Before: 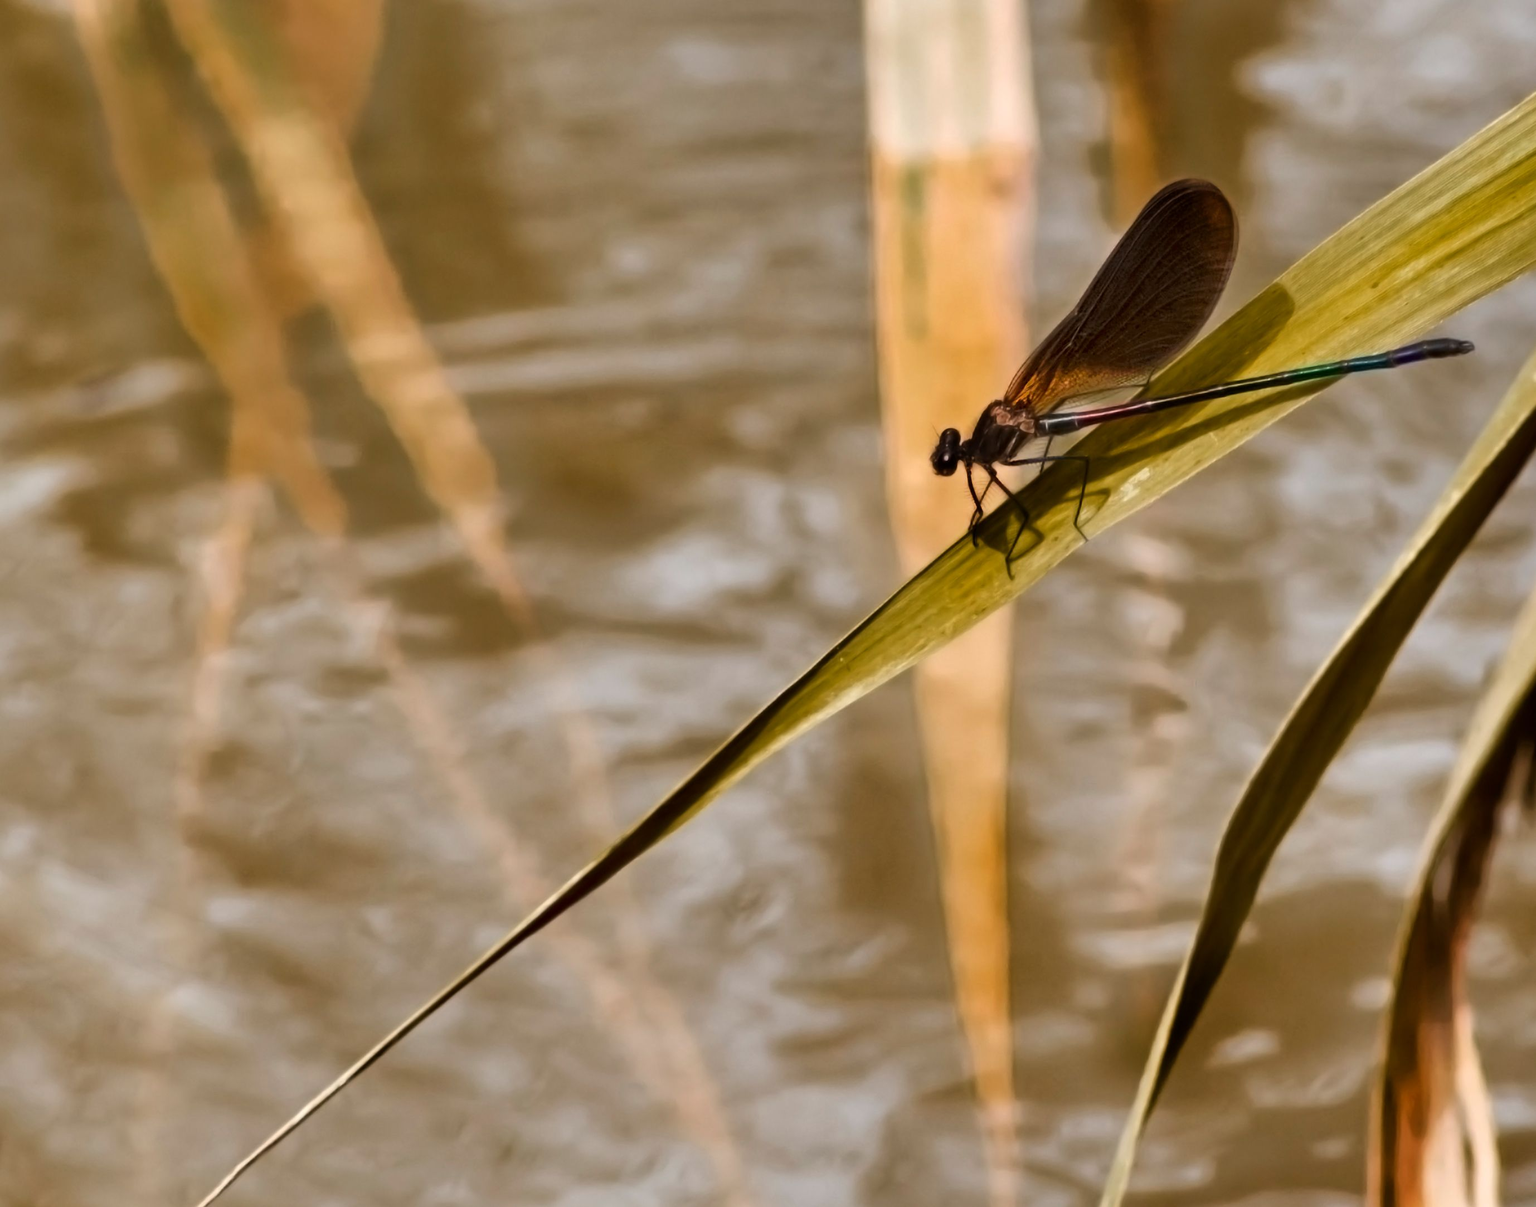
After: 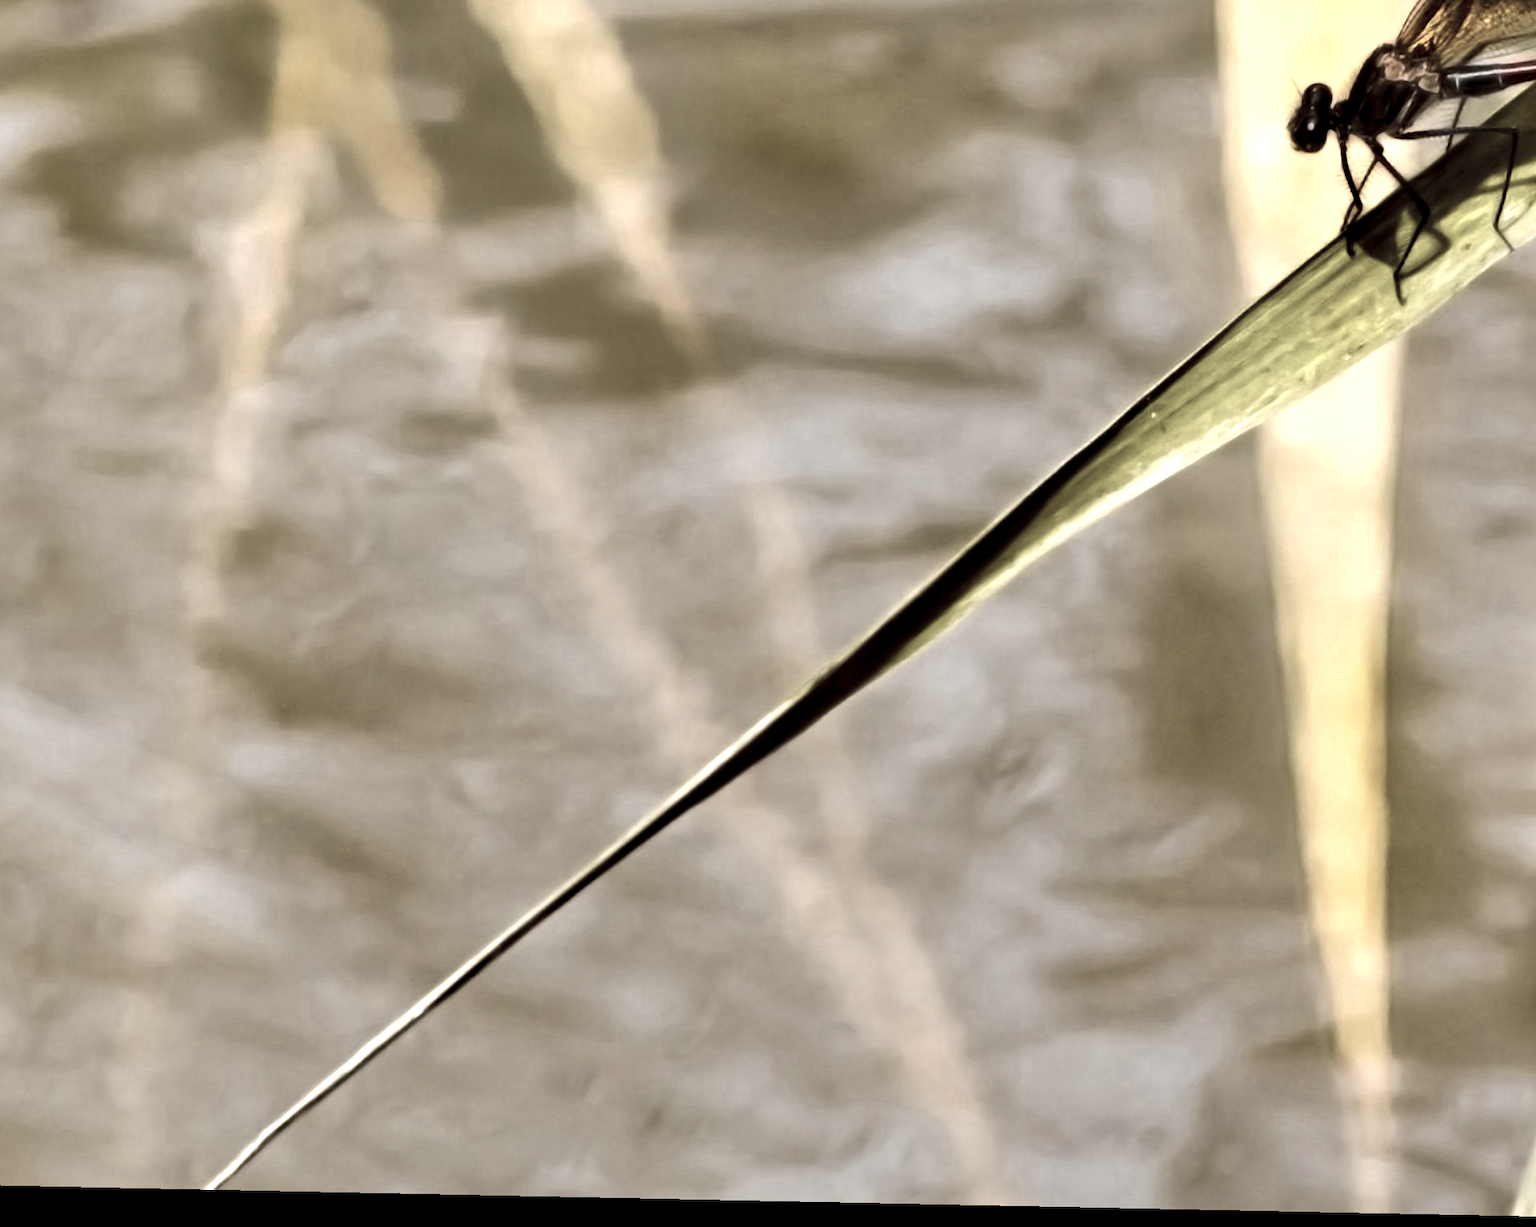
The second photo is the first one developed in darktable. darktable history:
crop and rotate: angle -1.16°, left 3.621%, top 31.497%, right 28.384%
contrast equalizer: y [[0.546, 0.552, 0.554, 0.554, 0.552, 0.546], [0.5 ×6], [0.5 ×6], [0 ×6], [0 ×6]]
color zones: curves: ch0 [(0.25, 0.667) (0.758, 0.368)]; ch1 [(0.215, 0.245) (0.761, 0.373)]; ch2 [(0.247, 0.554) (0.761, 0.436)]
color balance rgb: linear chroma grading › global chroma 8.156%, perceptual saturation grading › global saturation -3.624%, perceptual saturation grading › shadows -2.179%, global vibrance 20%
